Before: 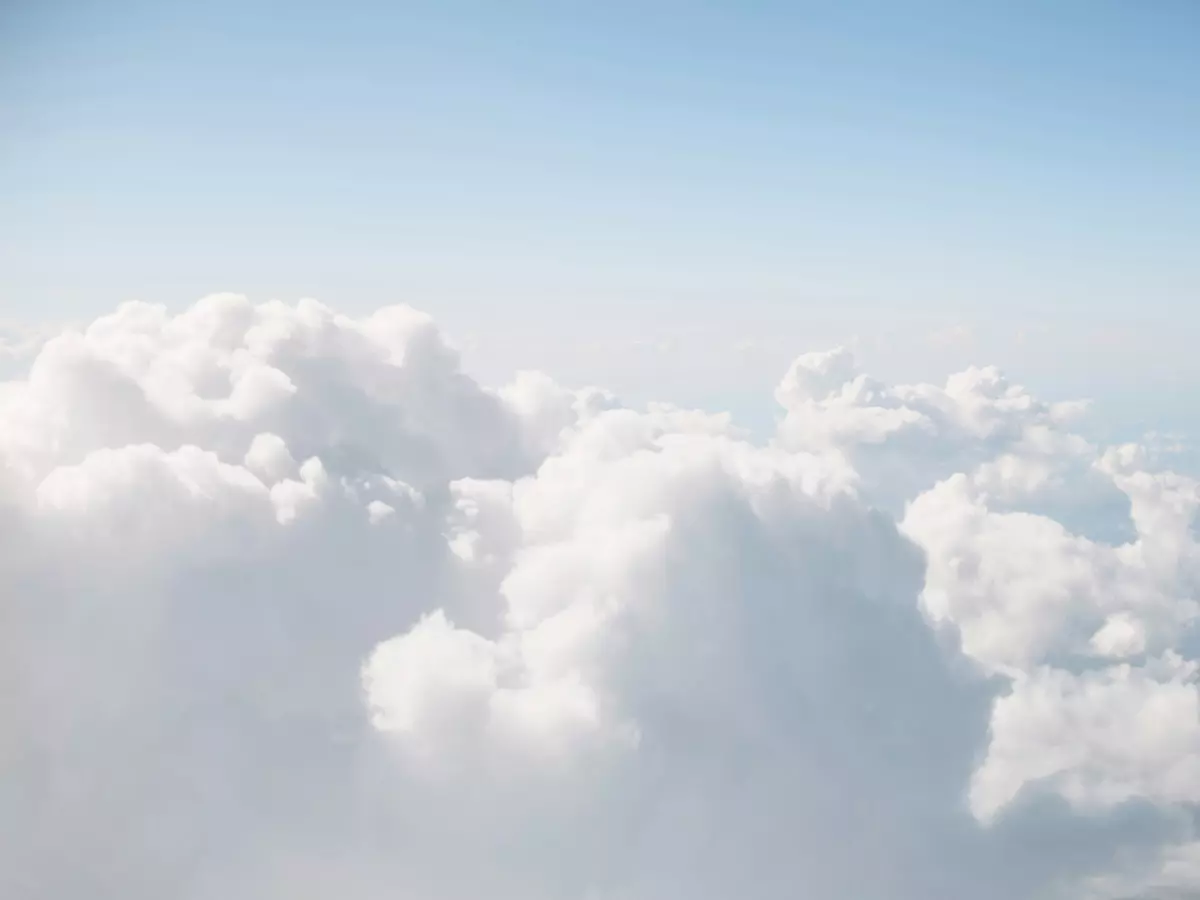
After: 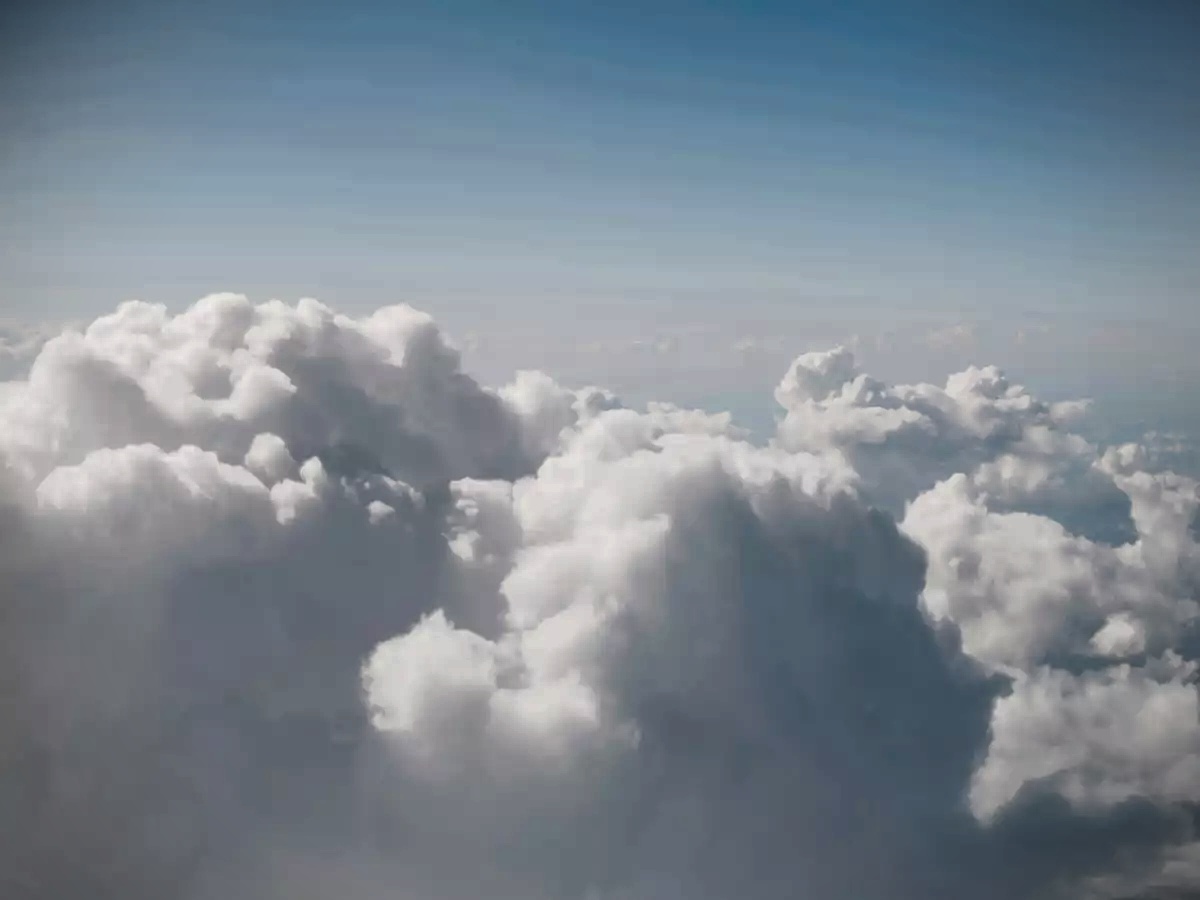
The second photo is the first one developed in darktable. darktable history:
contrast brightness saturation: brightness -0.998, saturation 0.999
color correction: highlights b* 0.002, saturation 0.59
vignetting: brightness -0.275
